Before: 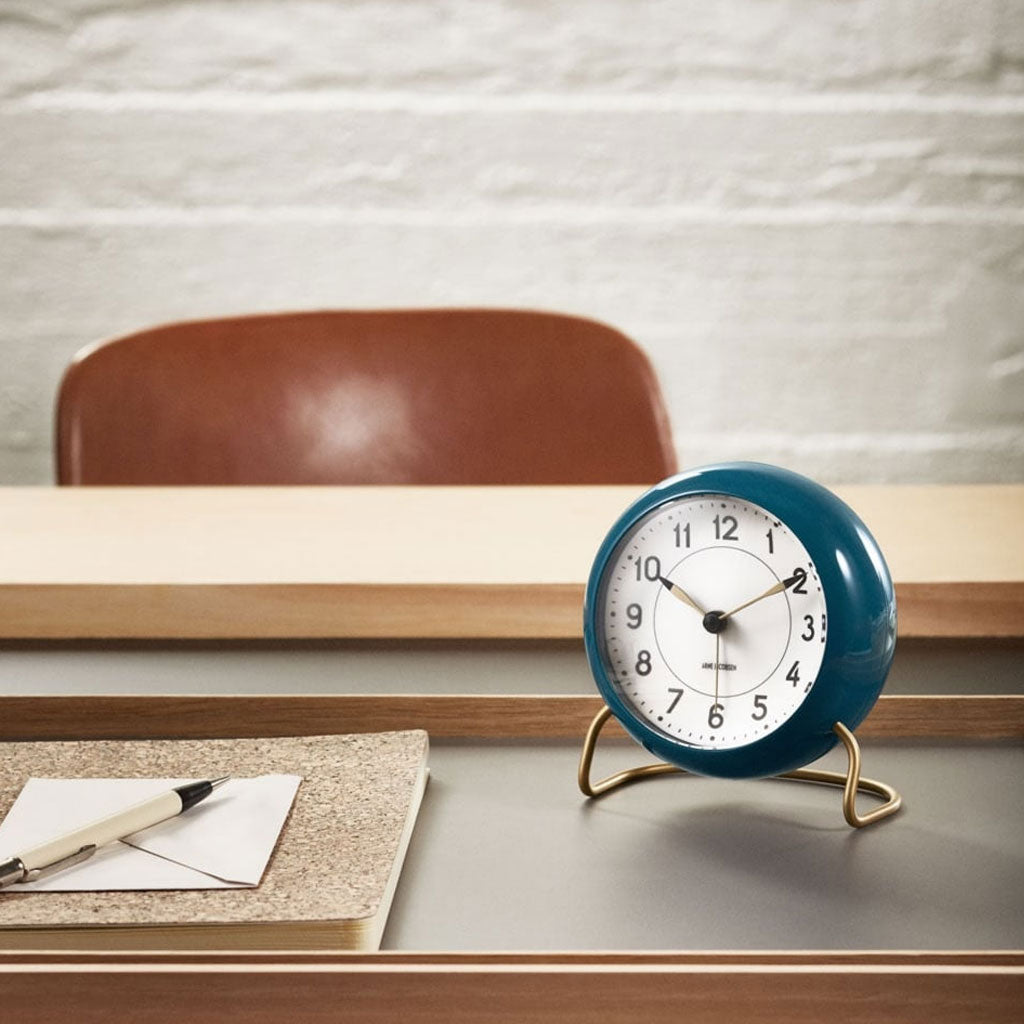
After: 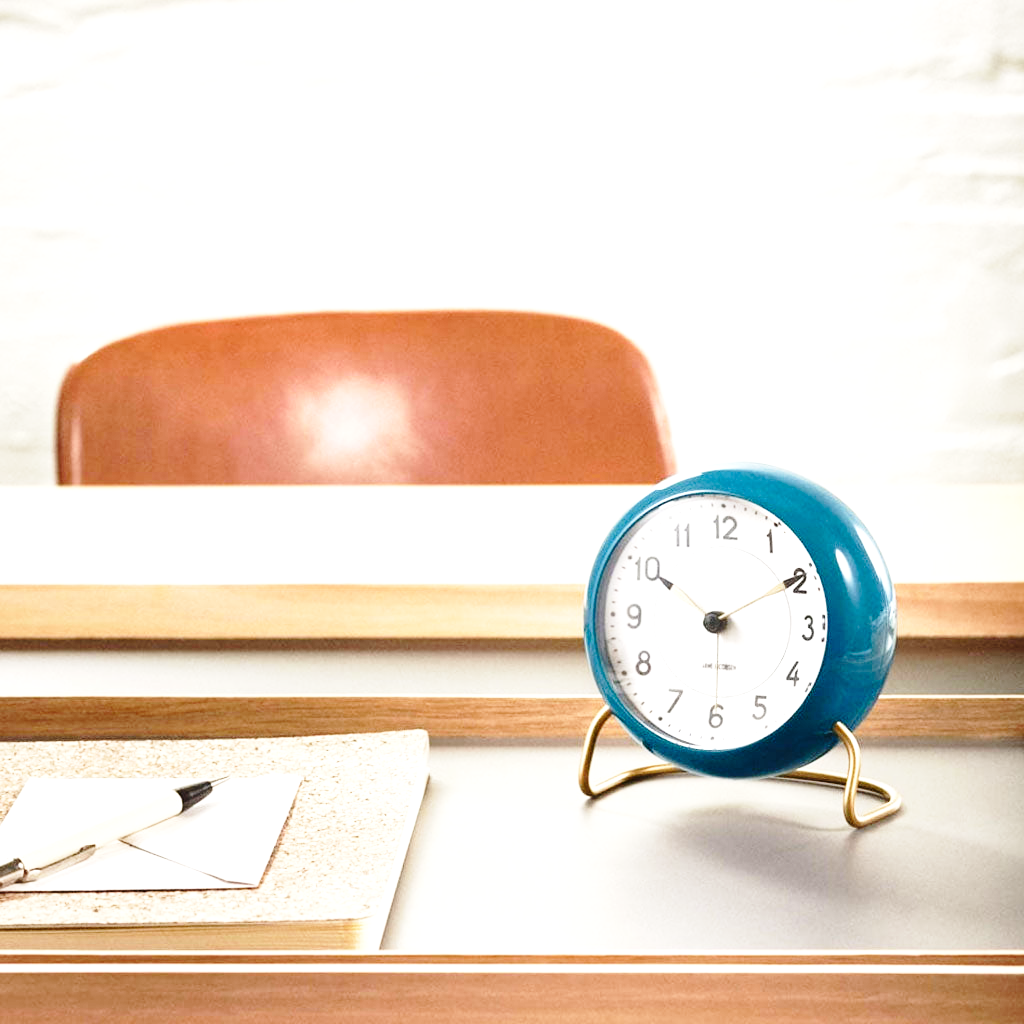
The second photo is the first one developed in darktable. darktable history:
exposure: black level correction 0, exposure 0.93 EV, compensate highlight preservation false
base curve: curves: ch0 [(0, 0) (0.028, 0.03) (0.121, 0.232) (0.46, 0.748) (0.859, 0.968) (1, 1)], preserve colors none
